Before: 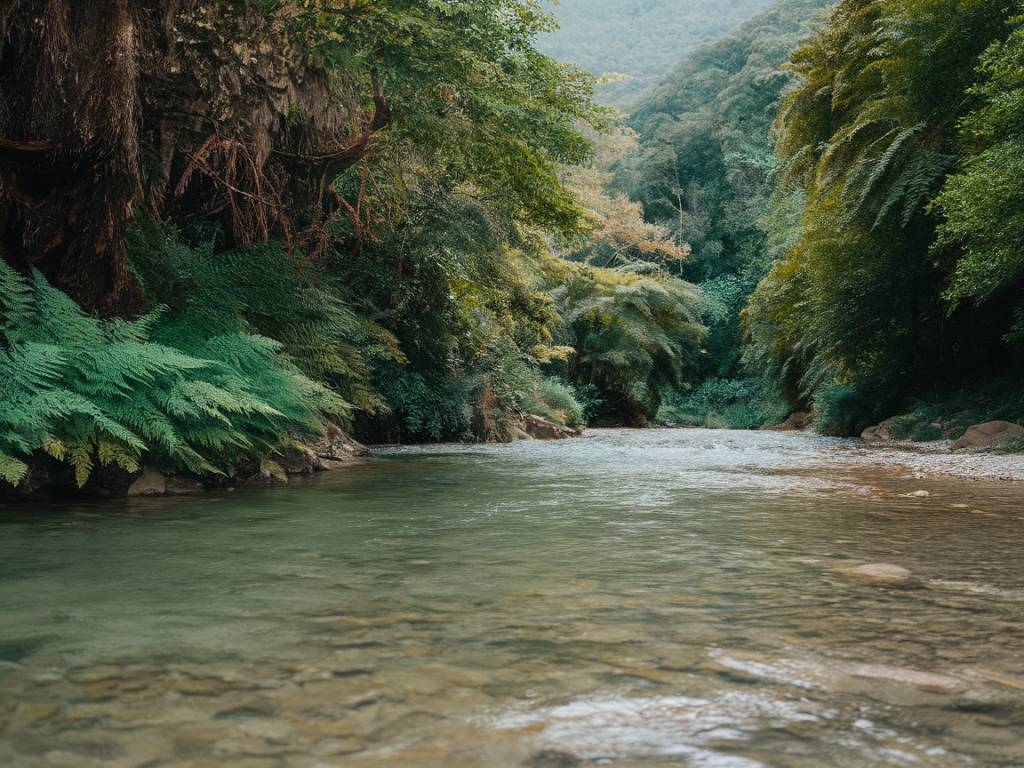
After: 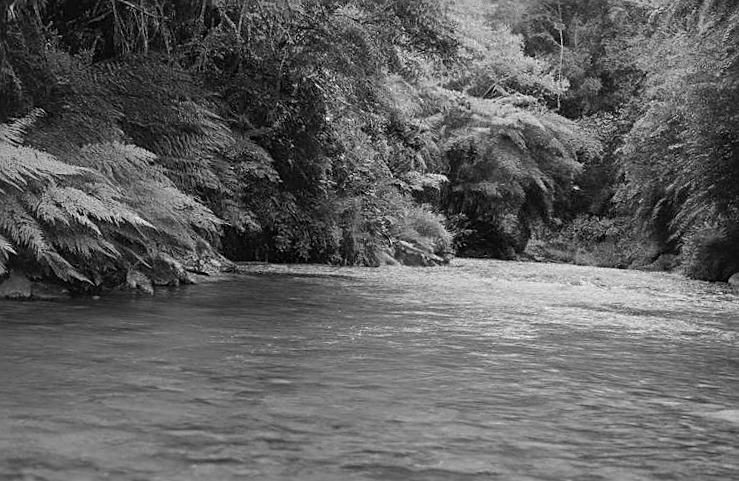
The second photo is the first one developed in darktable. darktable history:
sharpen: on, module defaults
crop and rotate: angle -3.37°, left 9.79%, top 20.73%, right 12.42%, bottom 11.82%
shadows and highlights: radius 264.75, soften with gaussian
monochrome: on, module defaults
